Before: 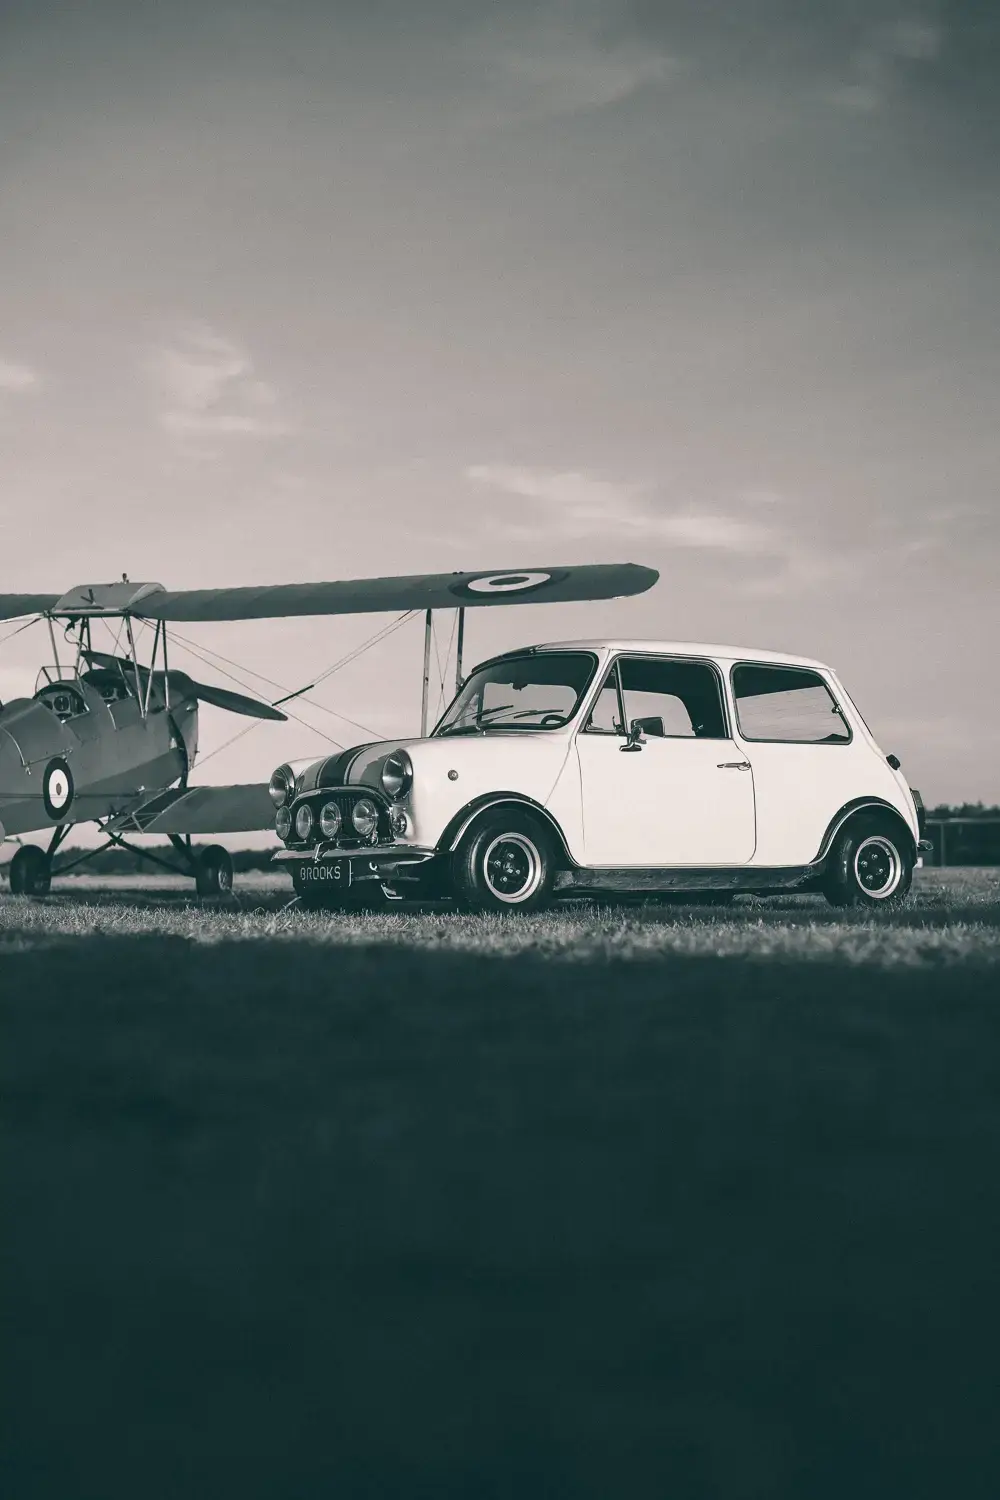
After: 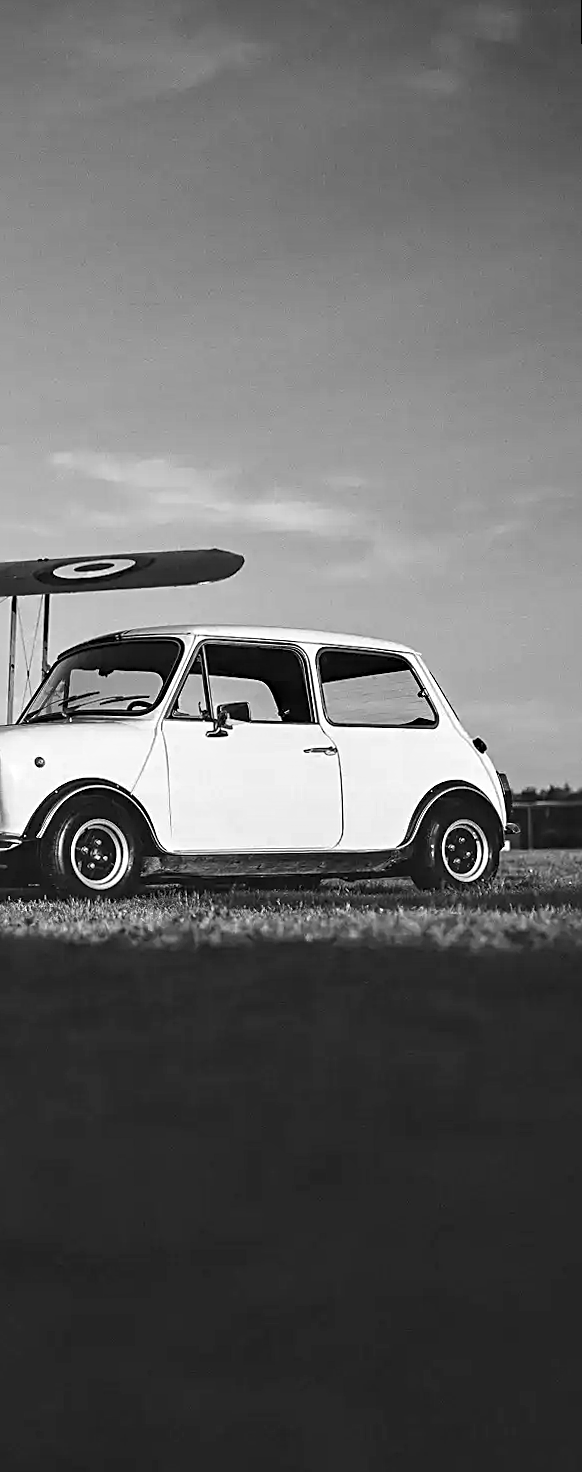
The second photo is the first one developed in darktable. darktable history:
rotate and perspective: rotation -0.45°, automatic cropping original format, crop left 0.008, crop right 0.992, crop top 0.012, crop bottom 0.988
crop: left 41.402%
monochrome: on, module defaults
sharpen: on, module defaults
haze removal: compatibility mode true, adaptive false
color zones: curves: ch1 [(0.239, 0.552) (0.75, 0.5)]; ch2 [(0.25, 0.462) (0.749, 0.457)], mix 25.94%
contrast equalizer: octaves 7, y [[0.6 ×6], [0.55 ×6], [0 ×6], [0 ×6], [0 ×6]], mix 0.53
